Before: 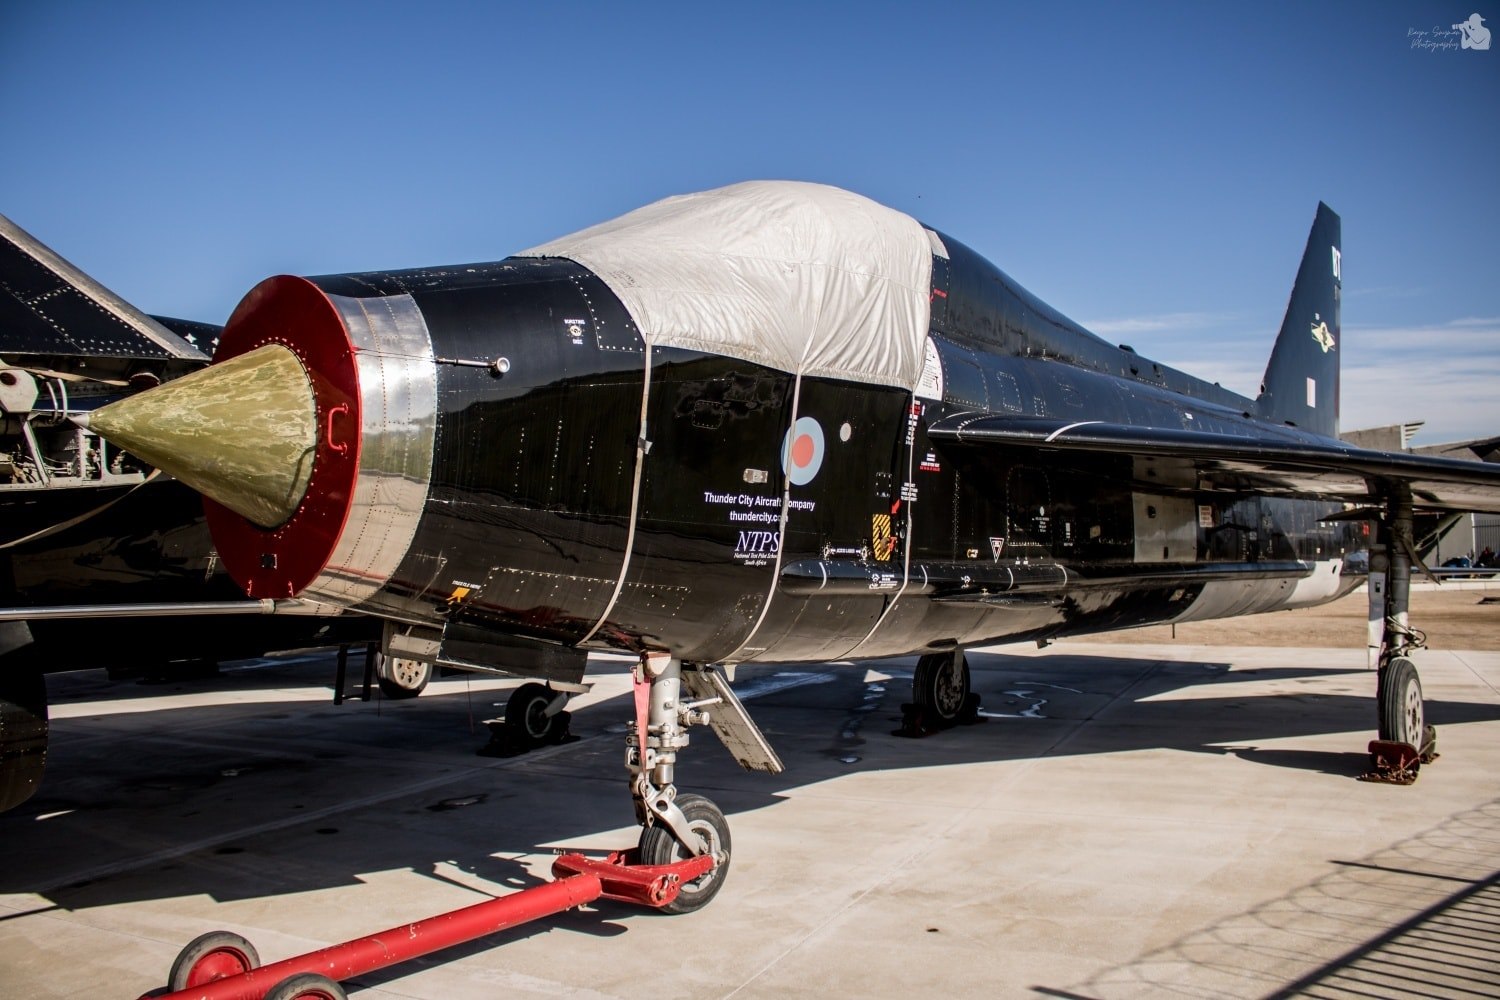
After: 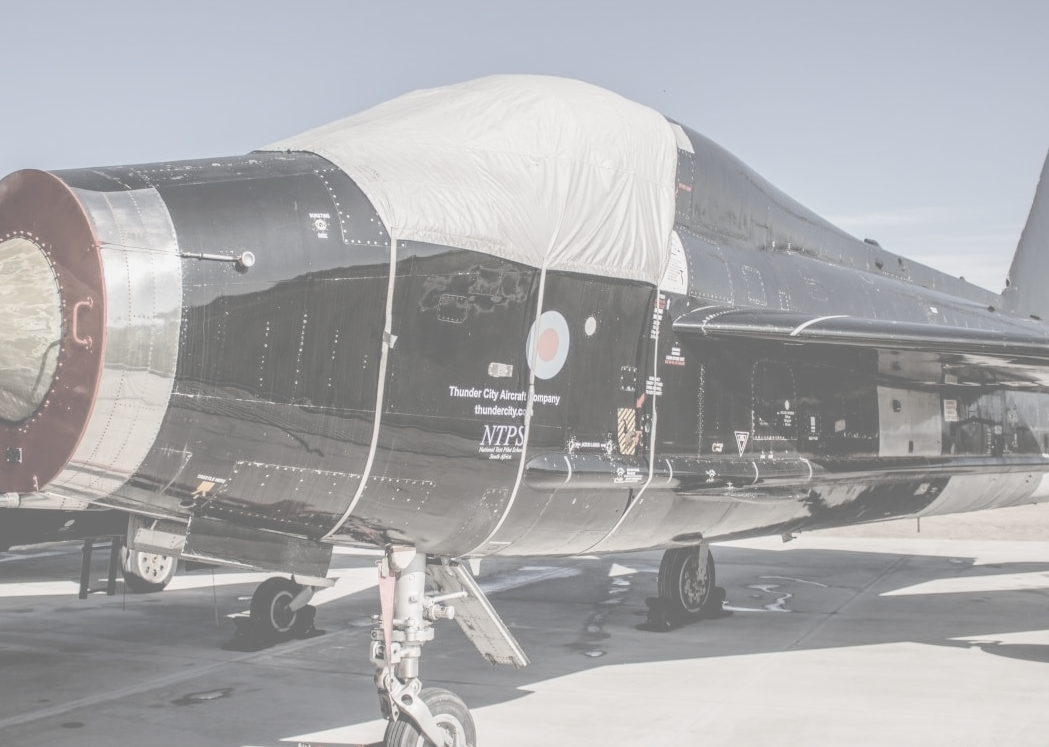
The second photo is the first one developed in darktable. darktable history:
local contrast: on, module defaults
contrast brightness saturation: contrast -0.32, brightness 0.75, saturation -0.78
crop and rotate: left 17.046%, top 10.659%, right 12.989%, bottom 14.553%
